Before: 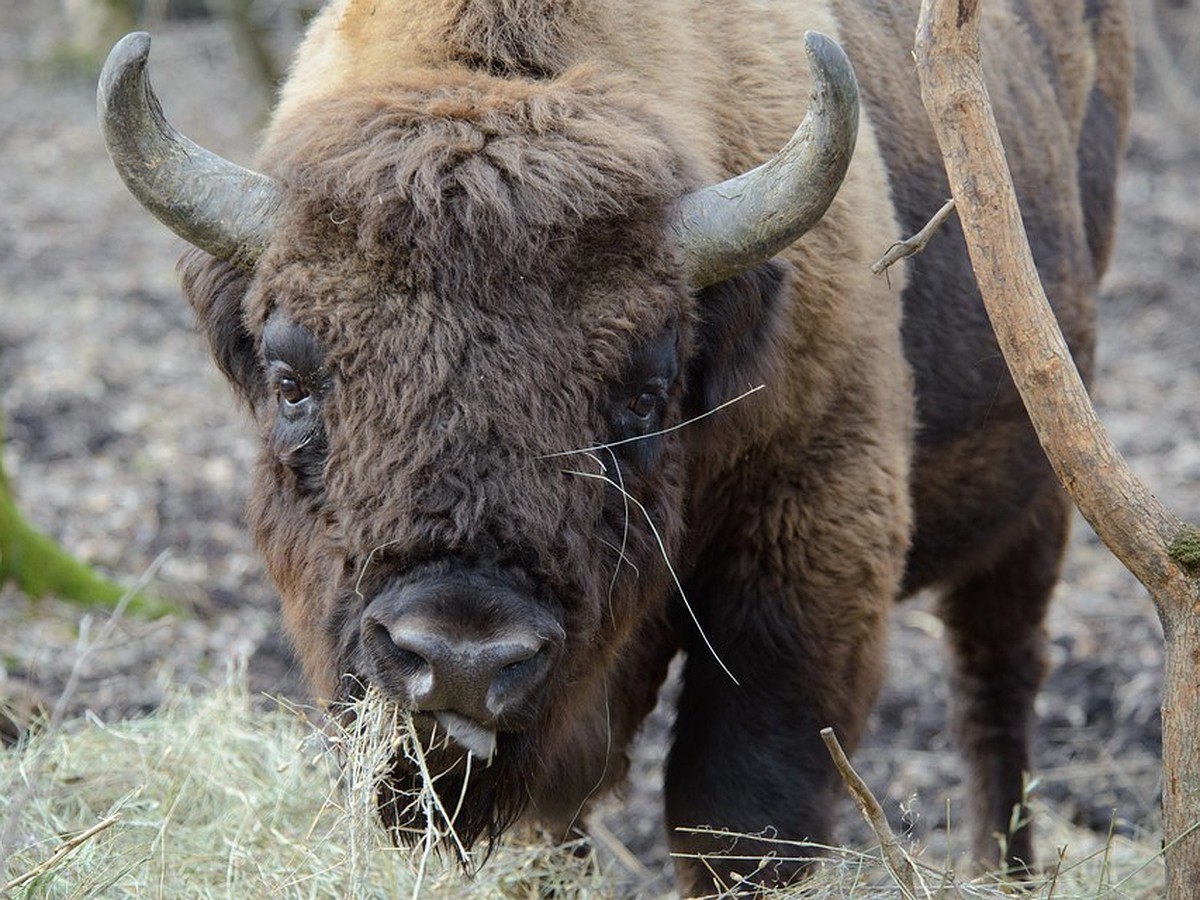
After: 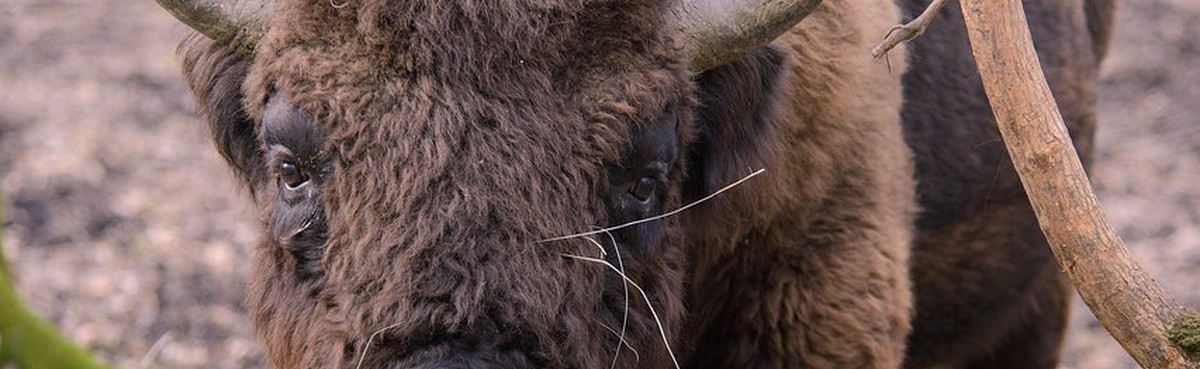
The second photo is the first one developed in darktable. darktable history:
tone equalizer: edges refinement/feathering 500, mask exposure compensation -1.57 EV, preserve details no
crop and rotate: top 24.013%, bottom 34.889%
color correction: highlights a* 14.6, highlights b* 4.77
